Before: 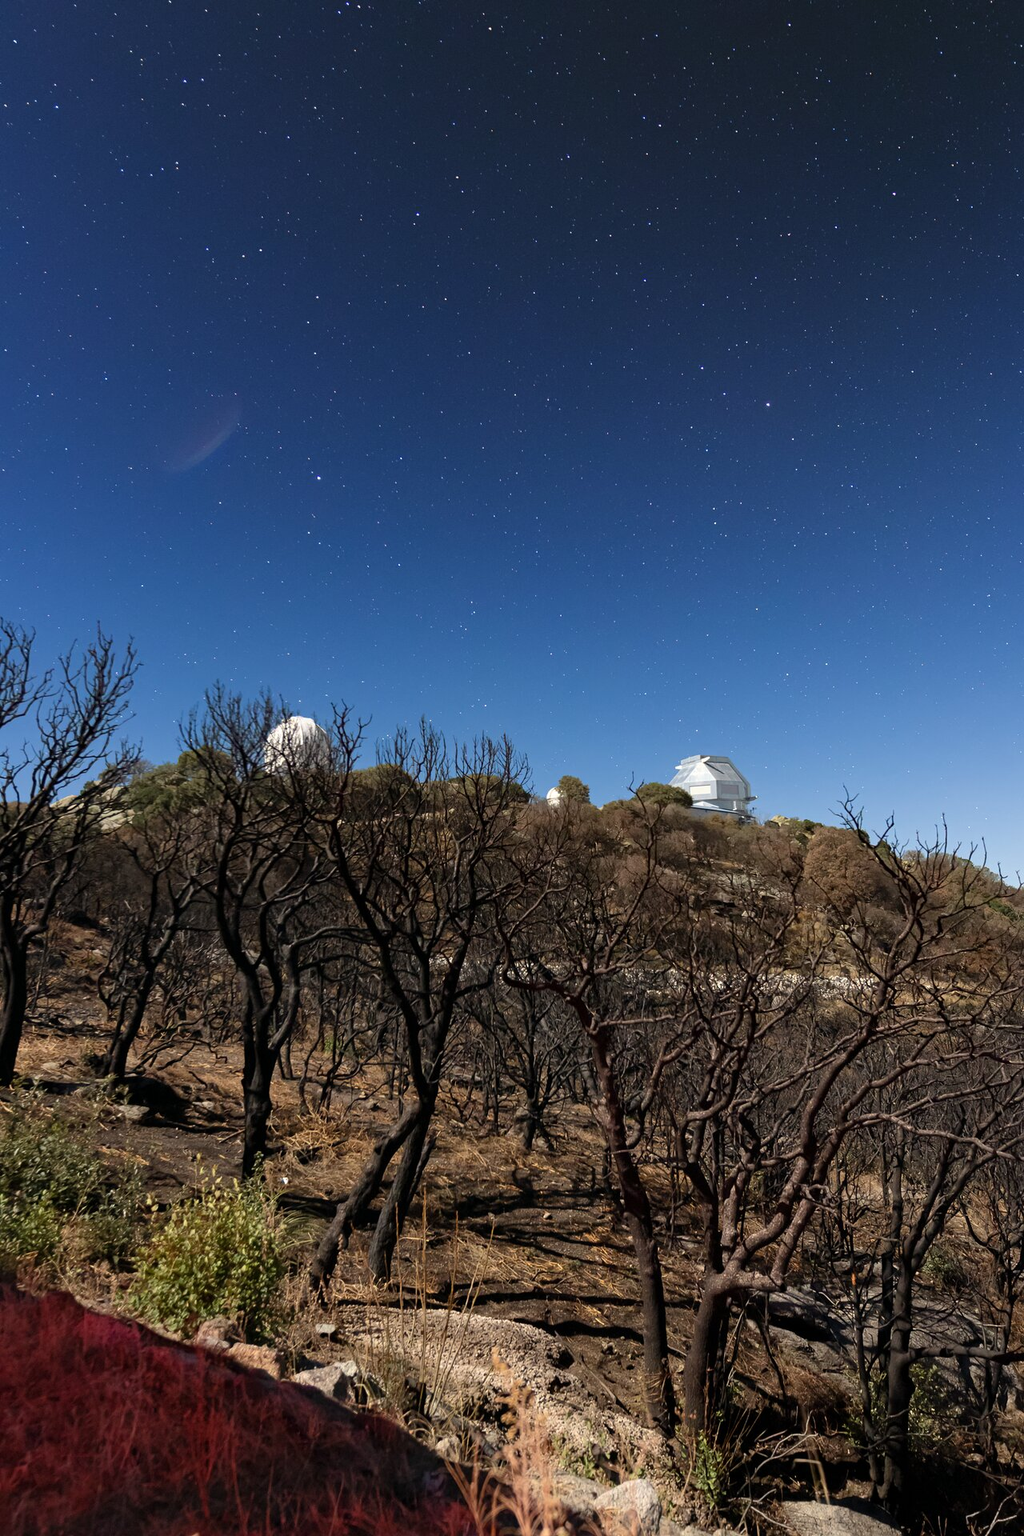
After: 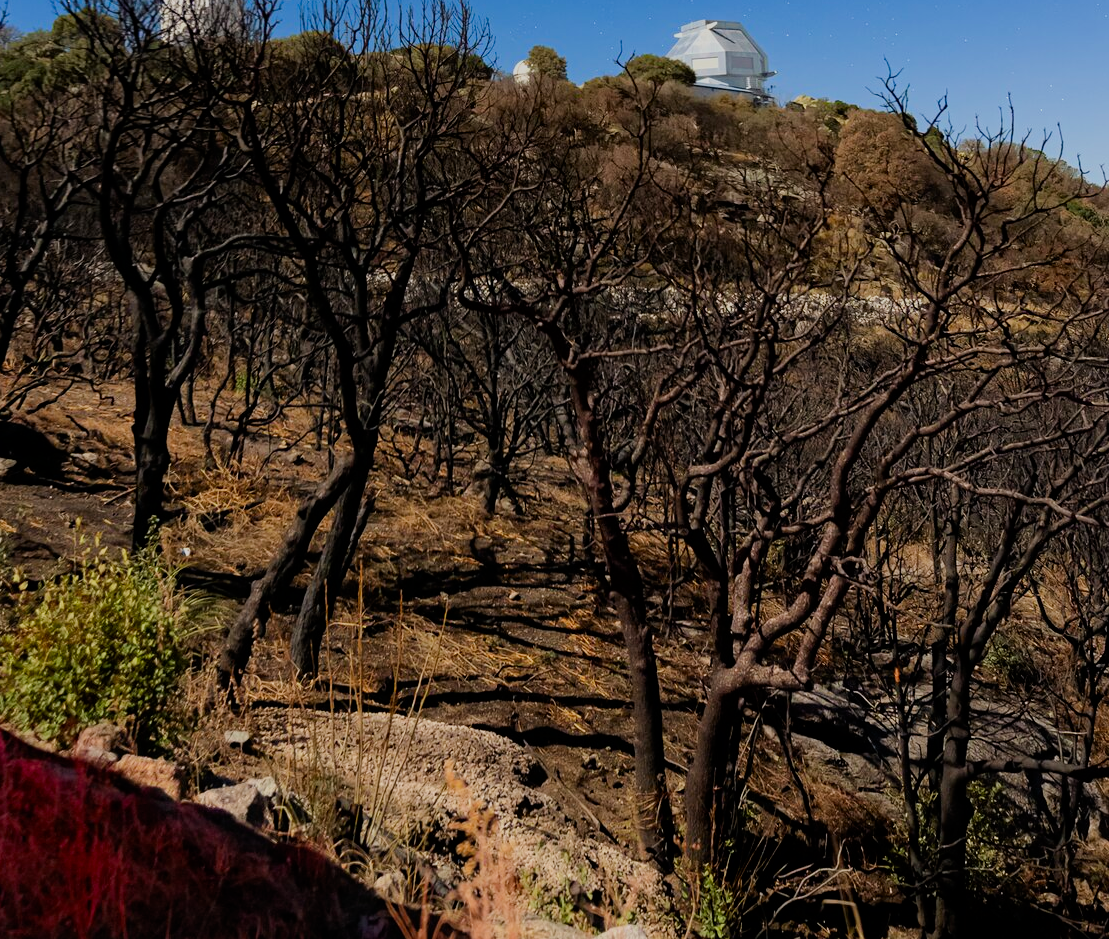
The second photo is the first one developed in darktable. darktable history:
contrast equalizer: y [[0.5, 0.5, 0.478, 0.5, 0.5, 0.5], [0.5 ×6], [0.5 ×6], [0 ×6], [0 ×6]]
filmic rgb: black relative exposure -7.65 EV, white relative exposure 4.56 EV, hardness 3.61
contrast brightness saturation: brightness -0.02, saturation 0.35
crop and rotate: left 13.306%, top 48.129%, bottom 2.928%
